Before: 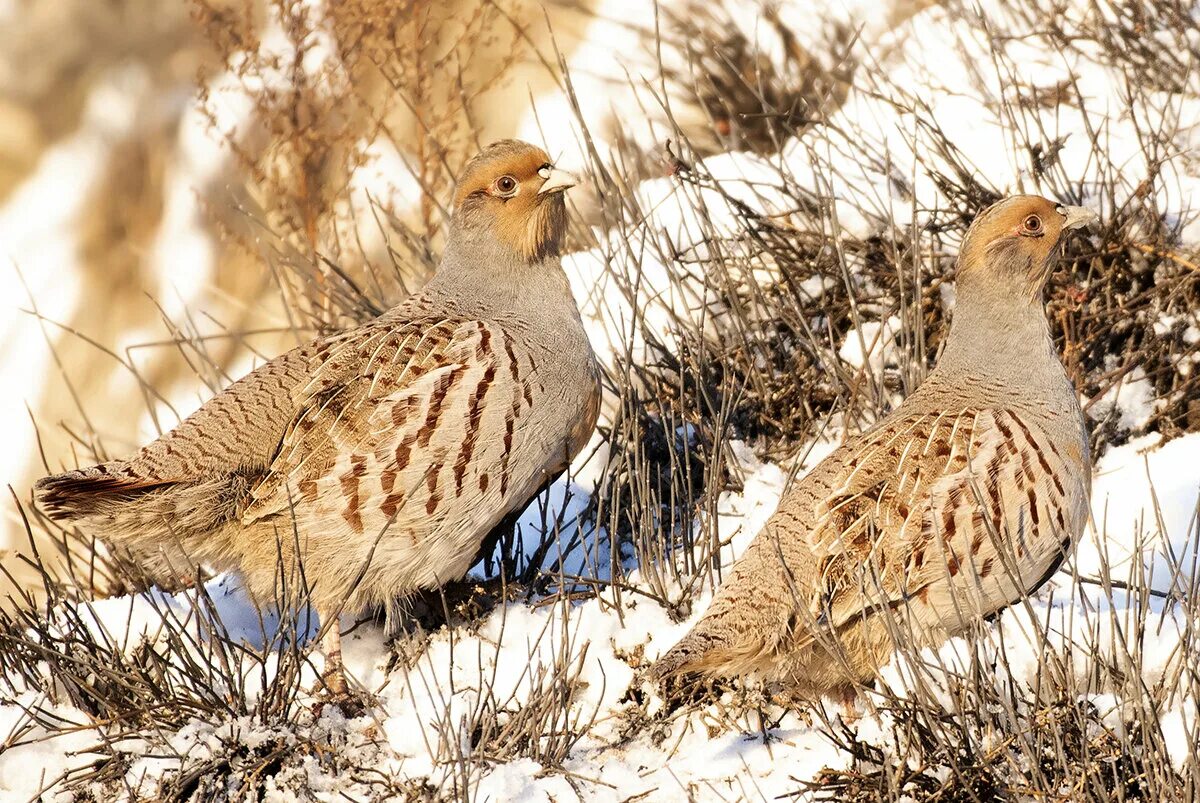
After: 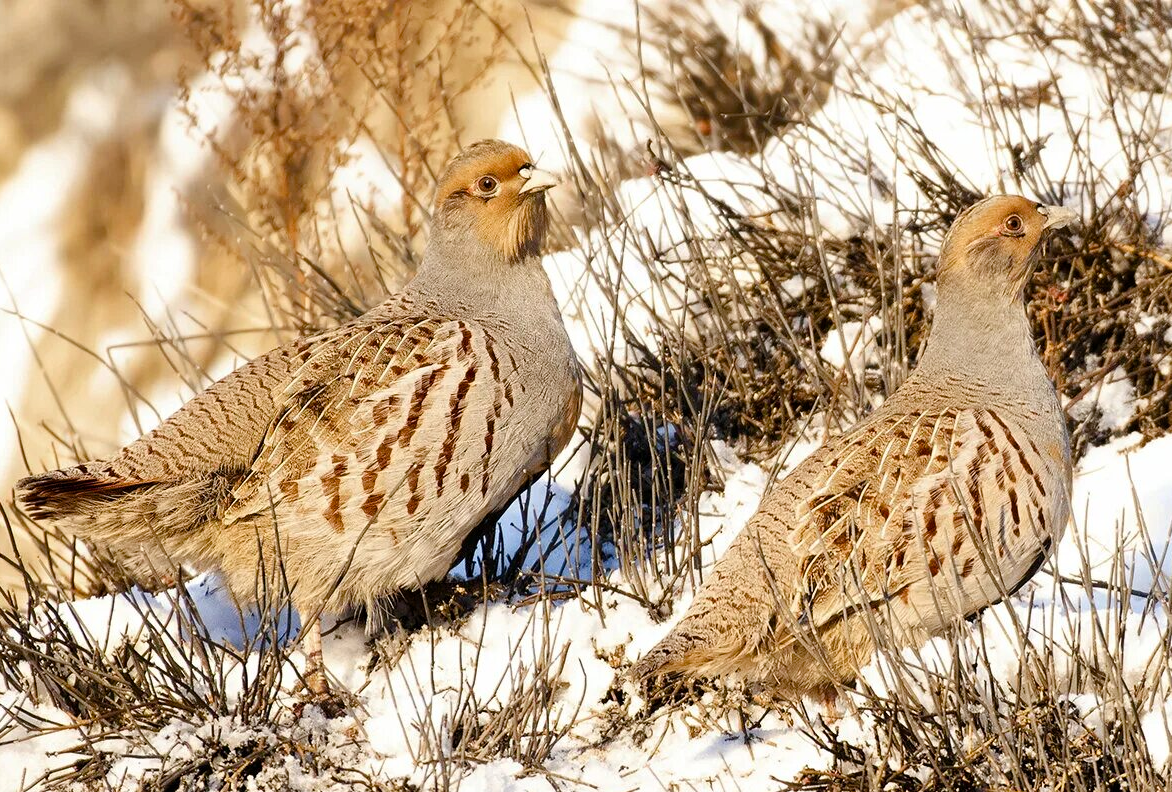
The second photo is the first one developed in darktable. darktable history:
crop and rotate: left 1.605%, right 0.683%, bottom 1.249%
color balance rgb: shadows lift › luminance -19.67%, perceptual saturation grading › global saturation 20%, perceptual saturation grading › highlights -24.758%, perceptual saturation grading › shadows 25.82%
